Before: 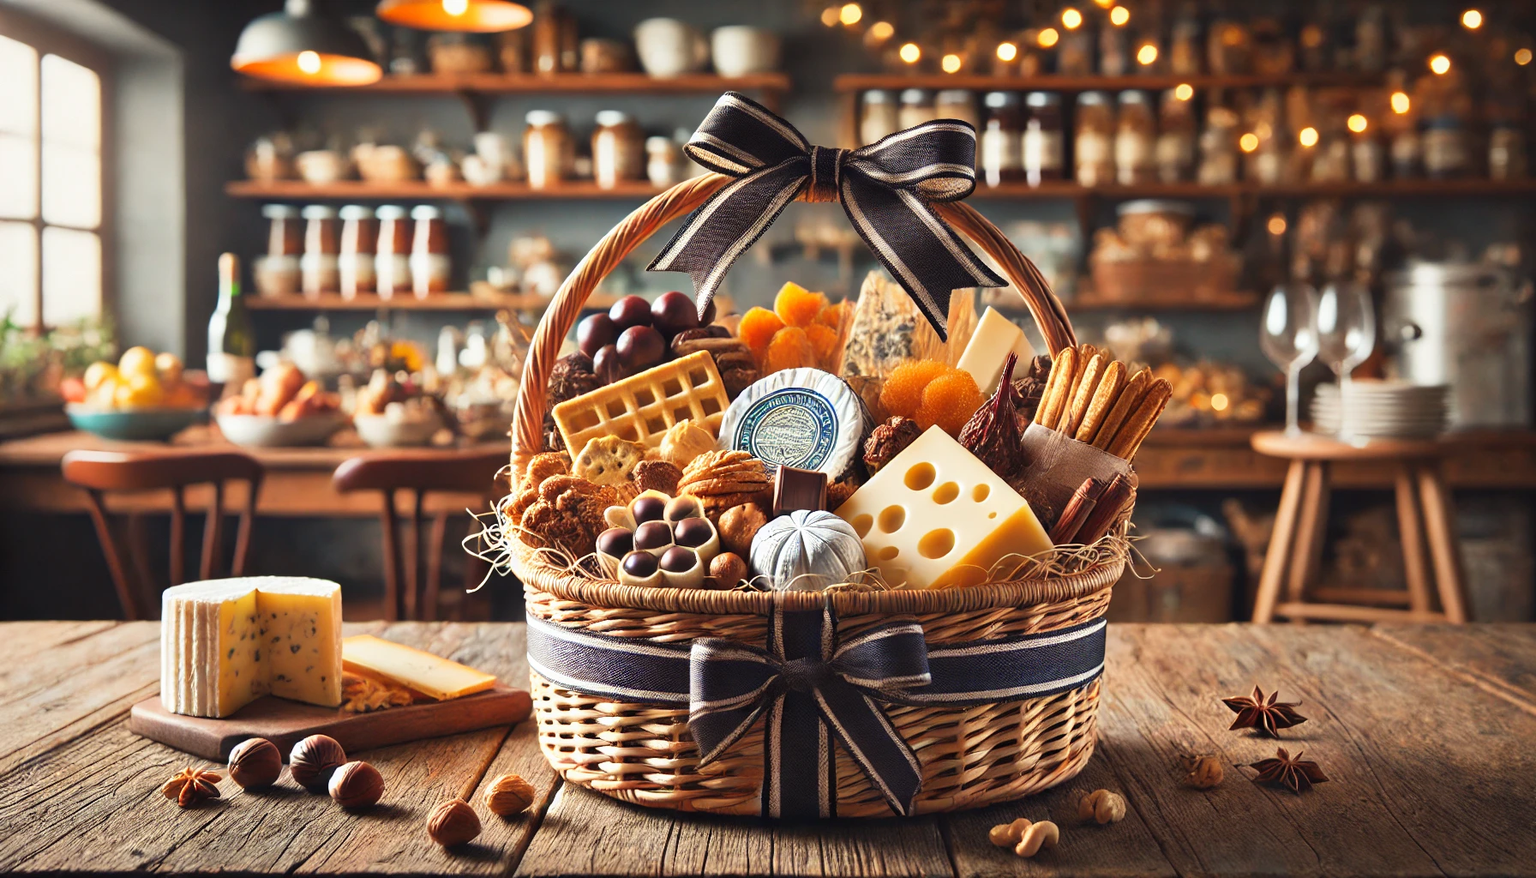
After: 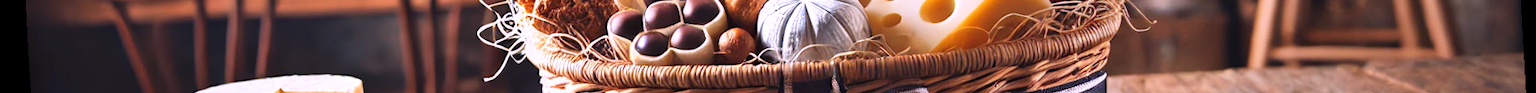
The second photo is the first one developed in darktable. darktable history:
white balance: red 1.042, blue 1.17
rotate and perspective: rotation -3.18°, automatic cropping off
crop and rotate: top 59.084%, bottom 30.916%
